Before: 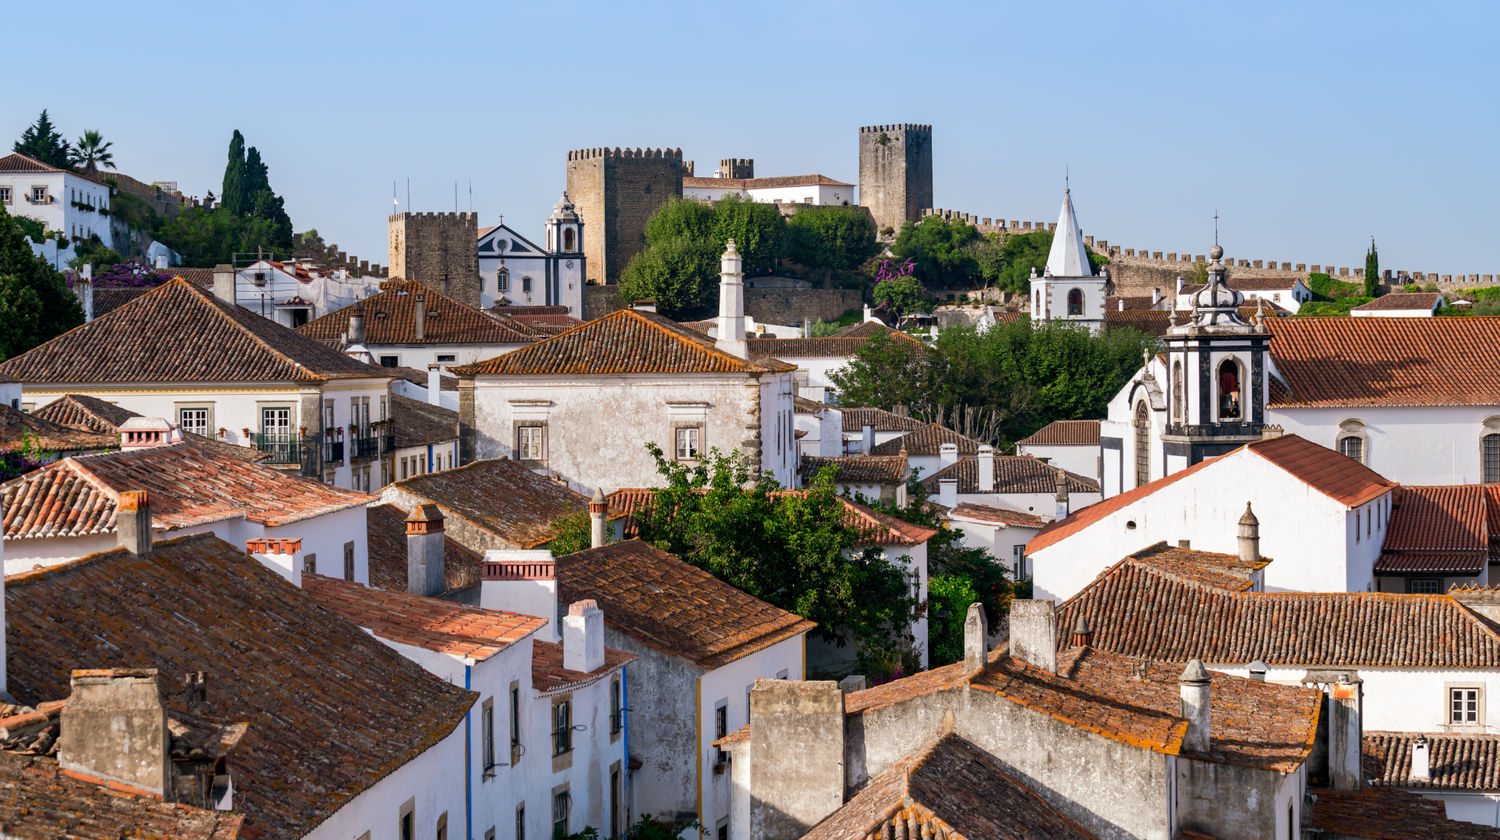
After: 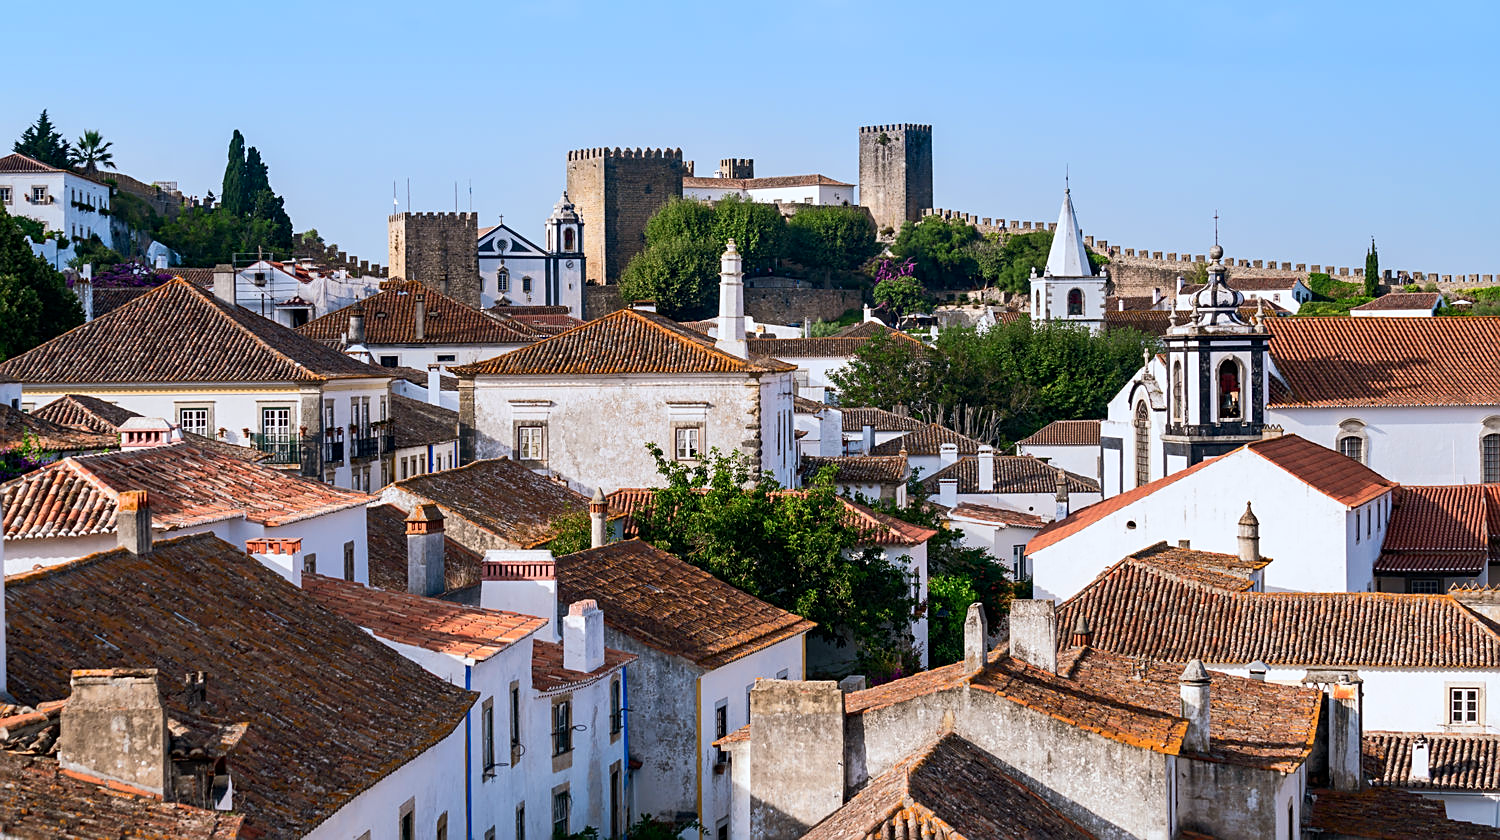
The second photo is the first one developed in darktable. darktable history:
color calibration: output R [0.999, 0.026, -0.11, 0], output G [-0.019, 1.037, -0.099, 0], output B [0.022, -0.023, 0.902, 0], illuminant as shot in camera, x 0.358, y 0.373, temperature 4628.91 K
contrast brightness saturation: contrast 0.153, brightness 0.041
sharpen: on, module defaults
